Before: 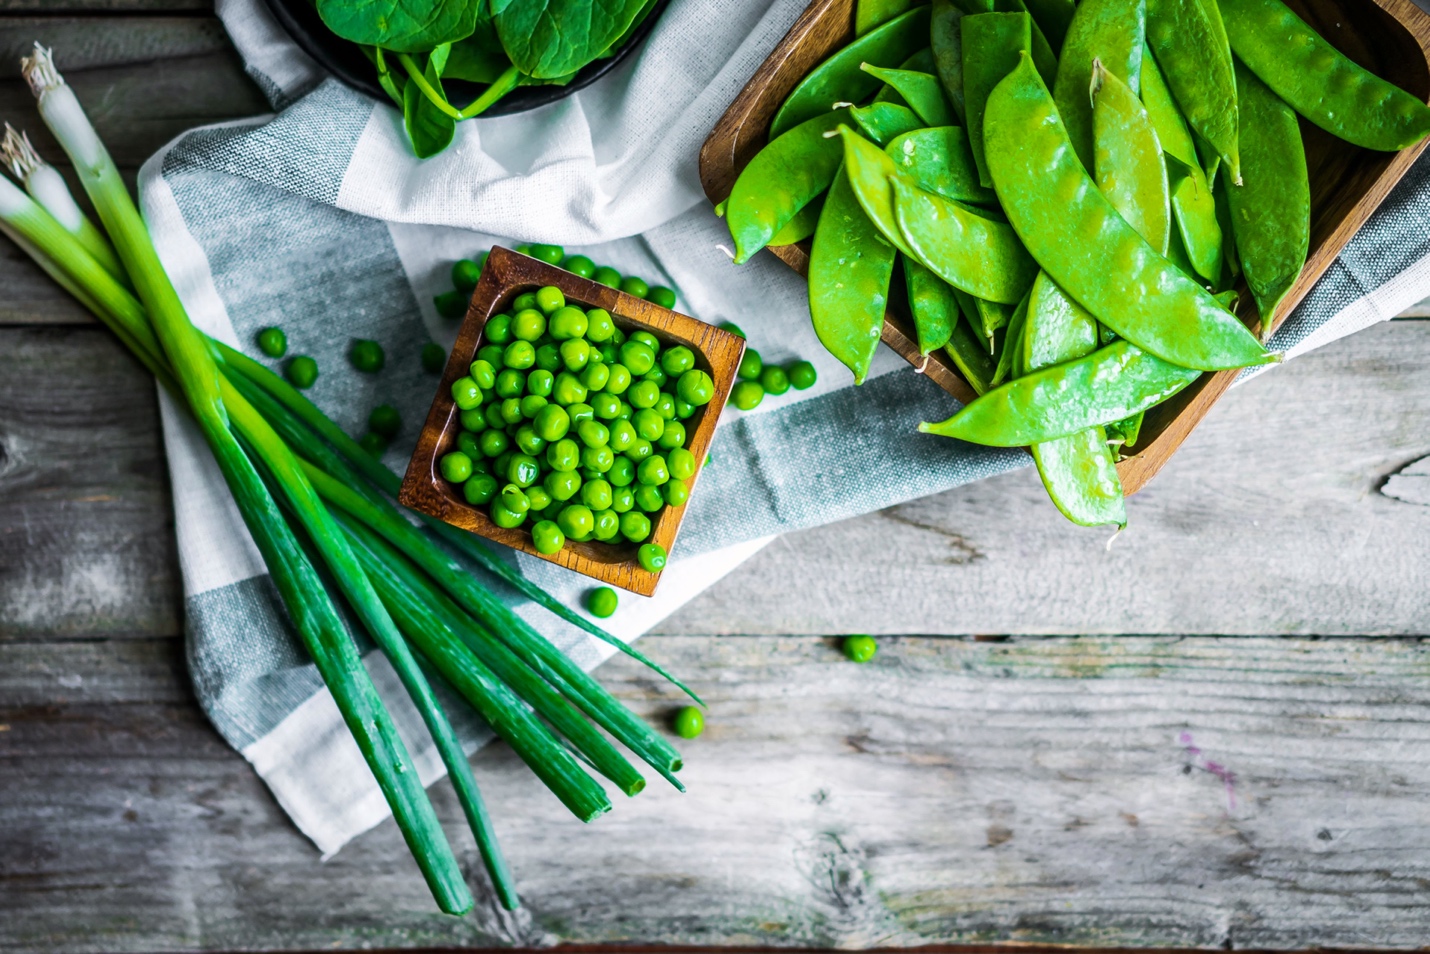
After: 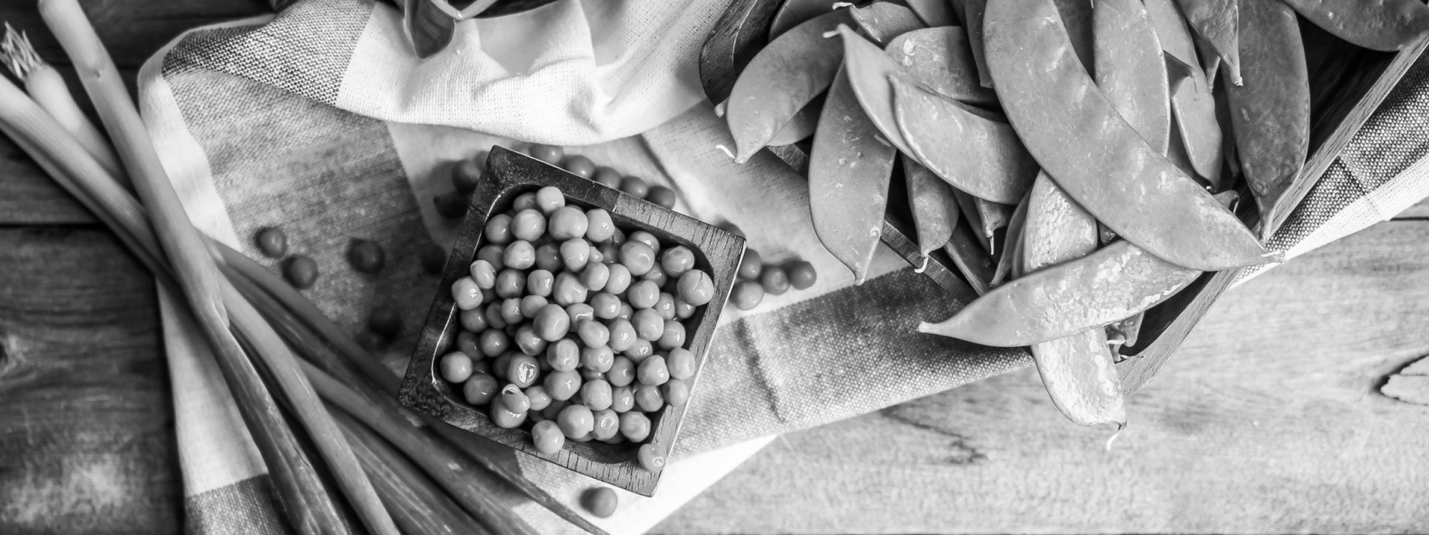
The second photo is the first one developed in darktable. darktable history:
crop and rotate: top 10.605%, bottom 33.274%
monochrome: on, module defaults
